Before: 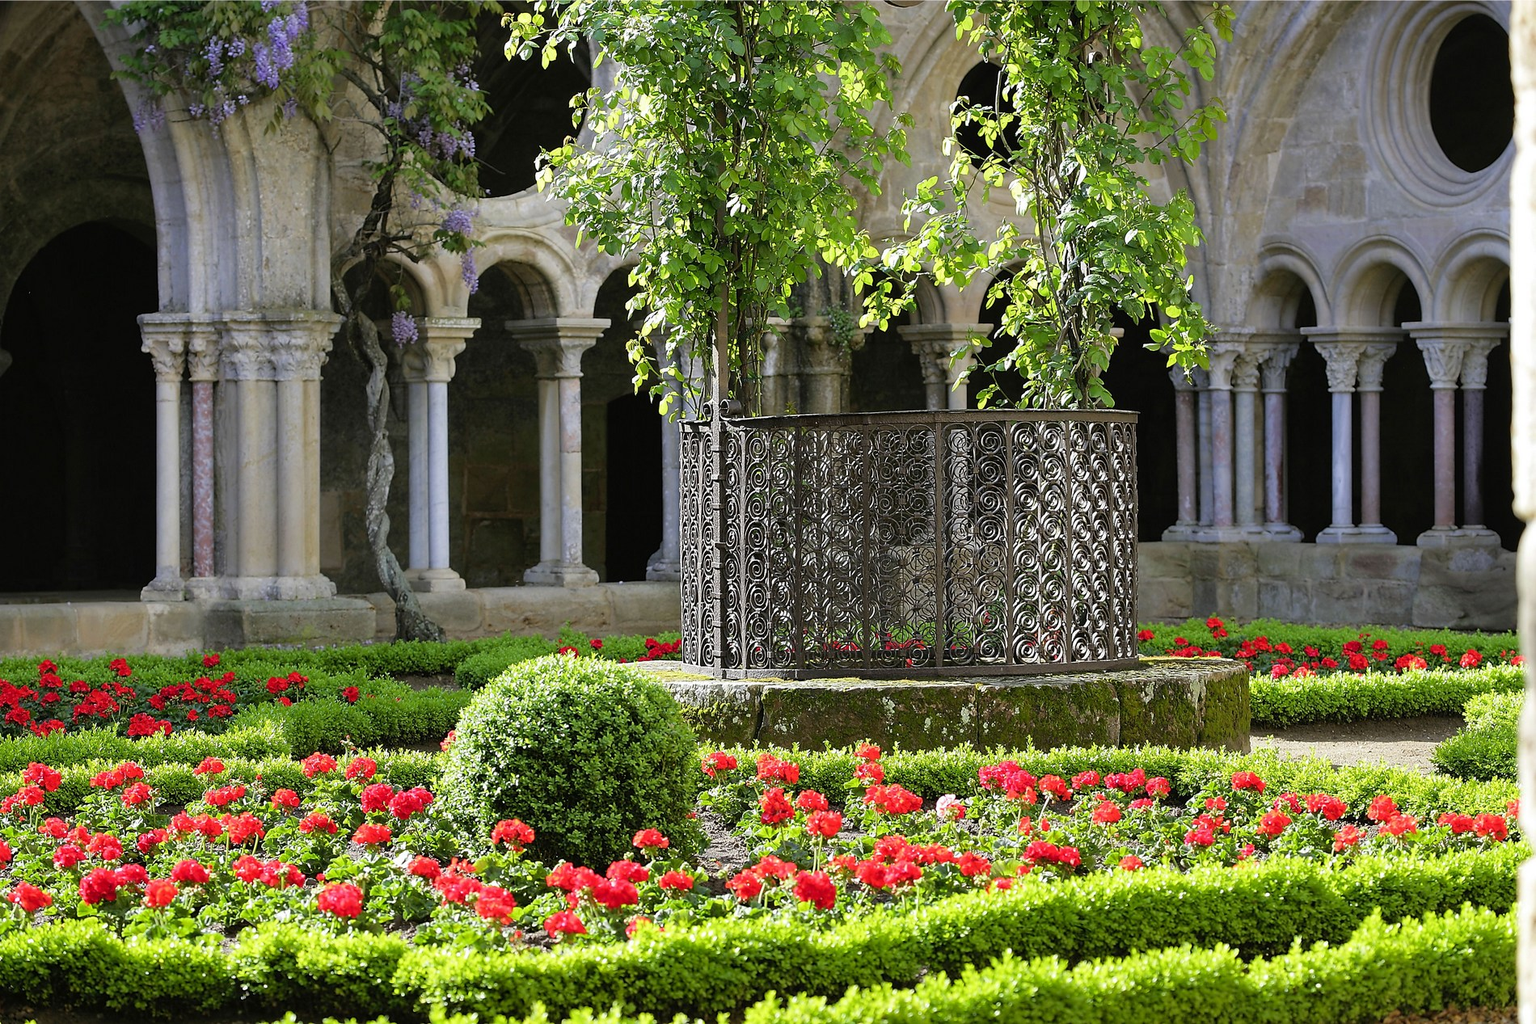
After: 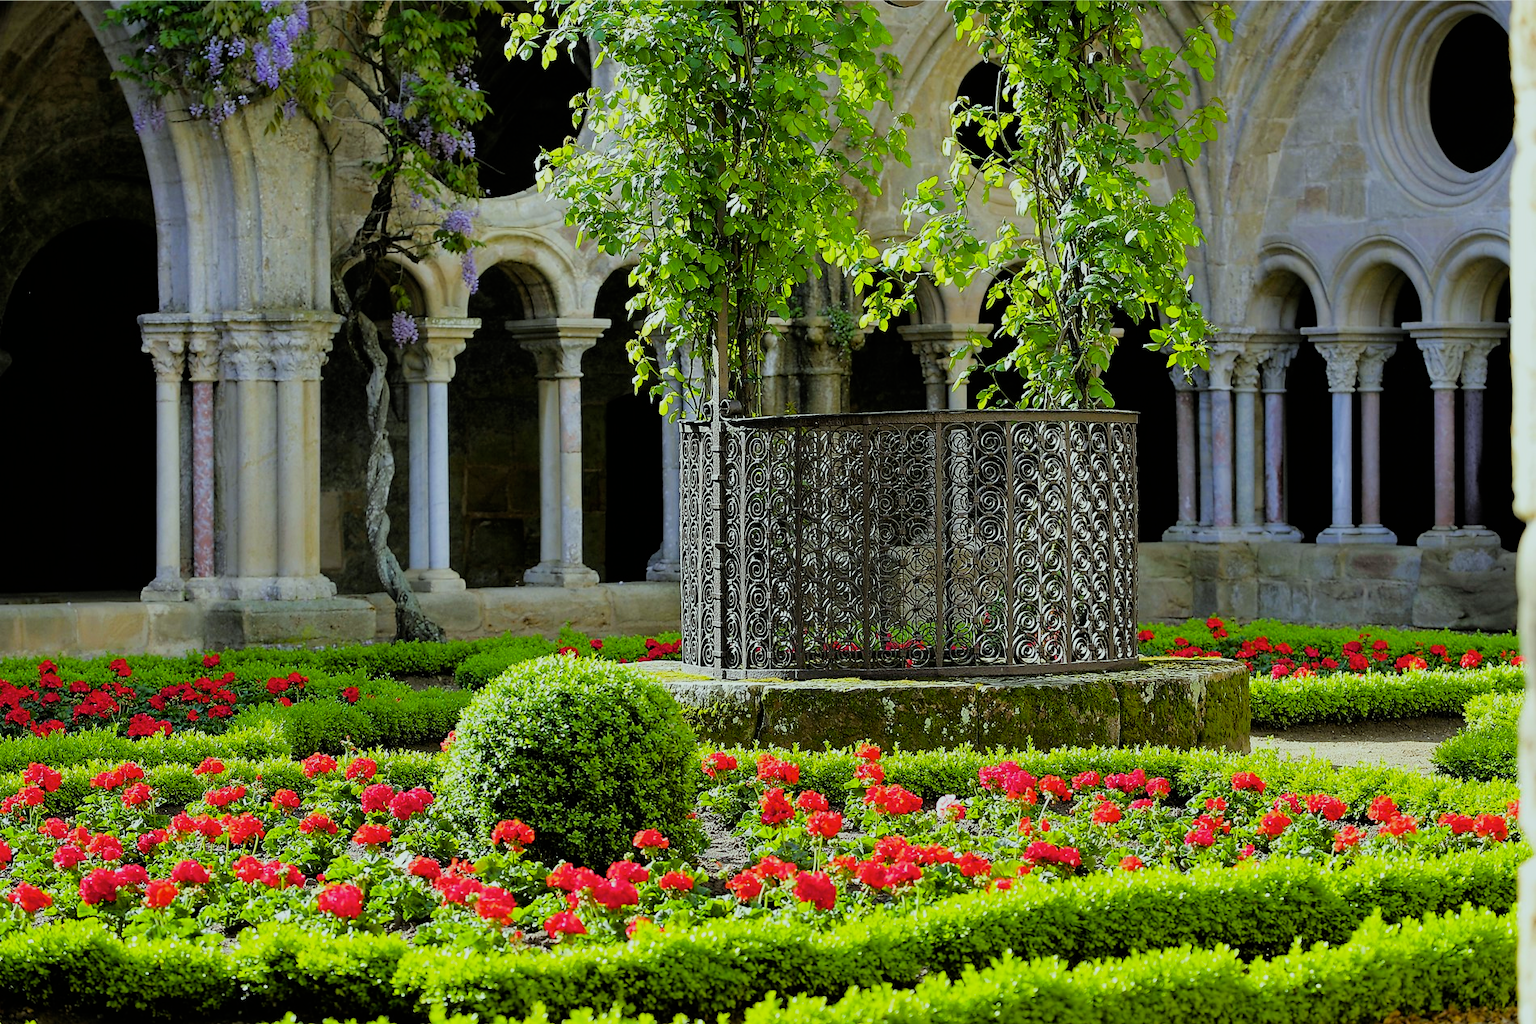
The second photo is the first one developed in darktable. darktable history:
filmic rgb: black relative exposure -7.95 EV, white relative exposure 4.14 EV, threshold 5.99 EV, hardness 4.07, latitude 51.72%, contrast 1.012, shadows ↔ highlights balance 6.03%, enable highlight reconstruction true
color correction: highlights a* -6.9, highlights b* 0.369
color balance rgb: perceptual saturation grading › global saturation 30.464%, global vibrance 20%
